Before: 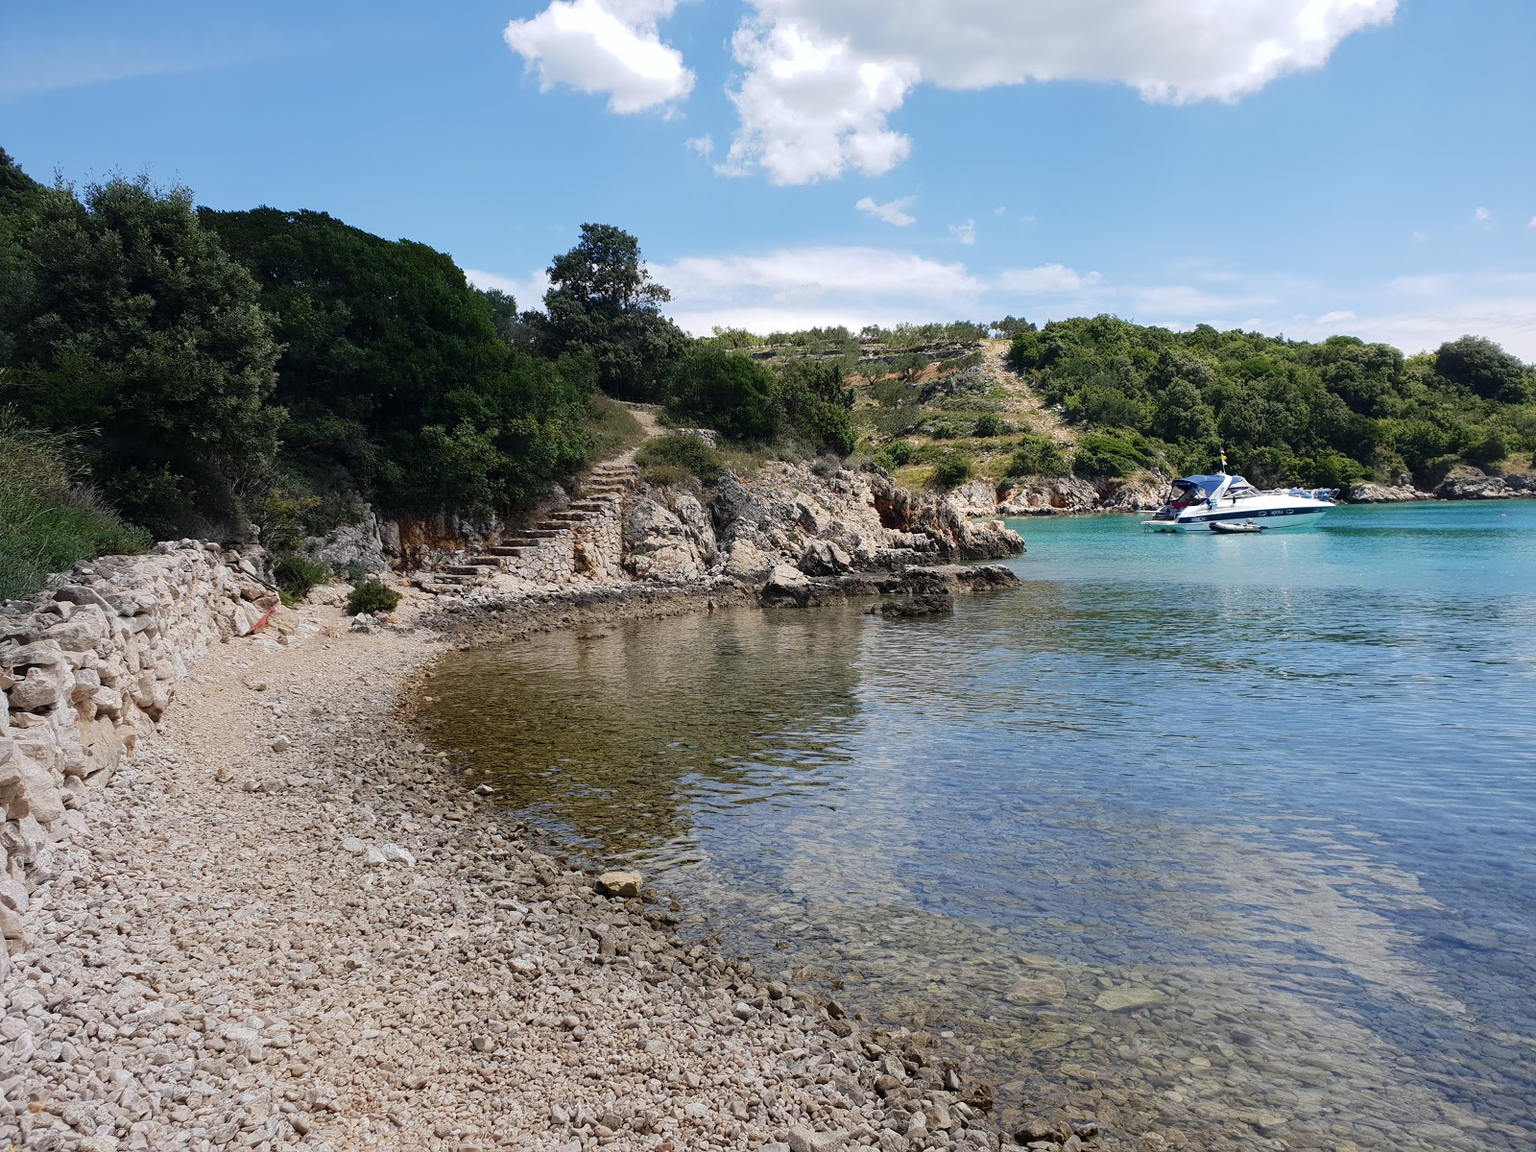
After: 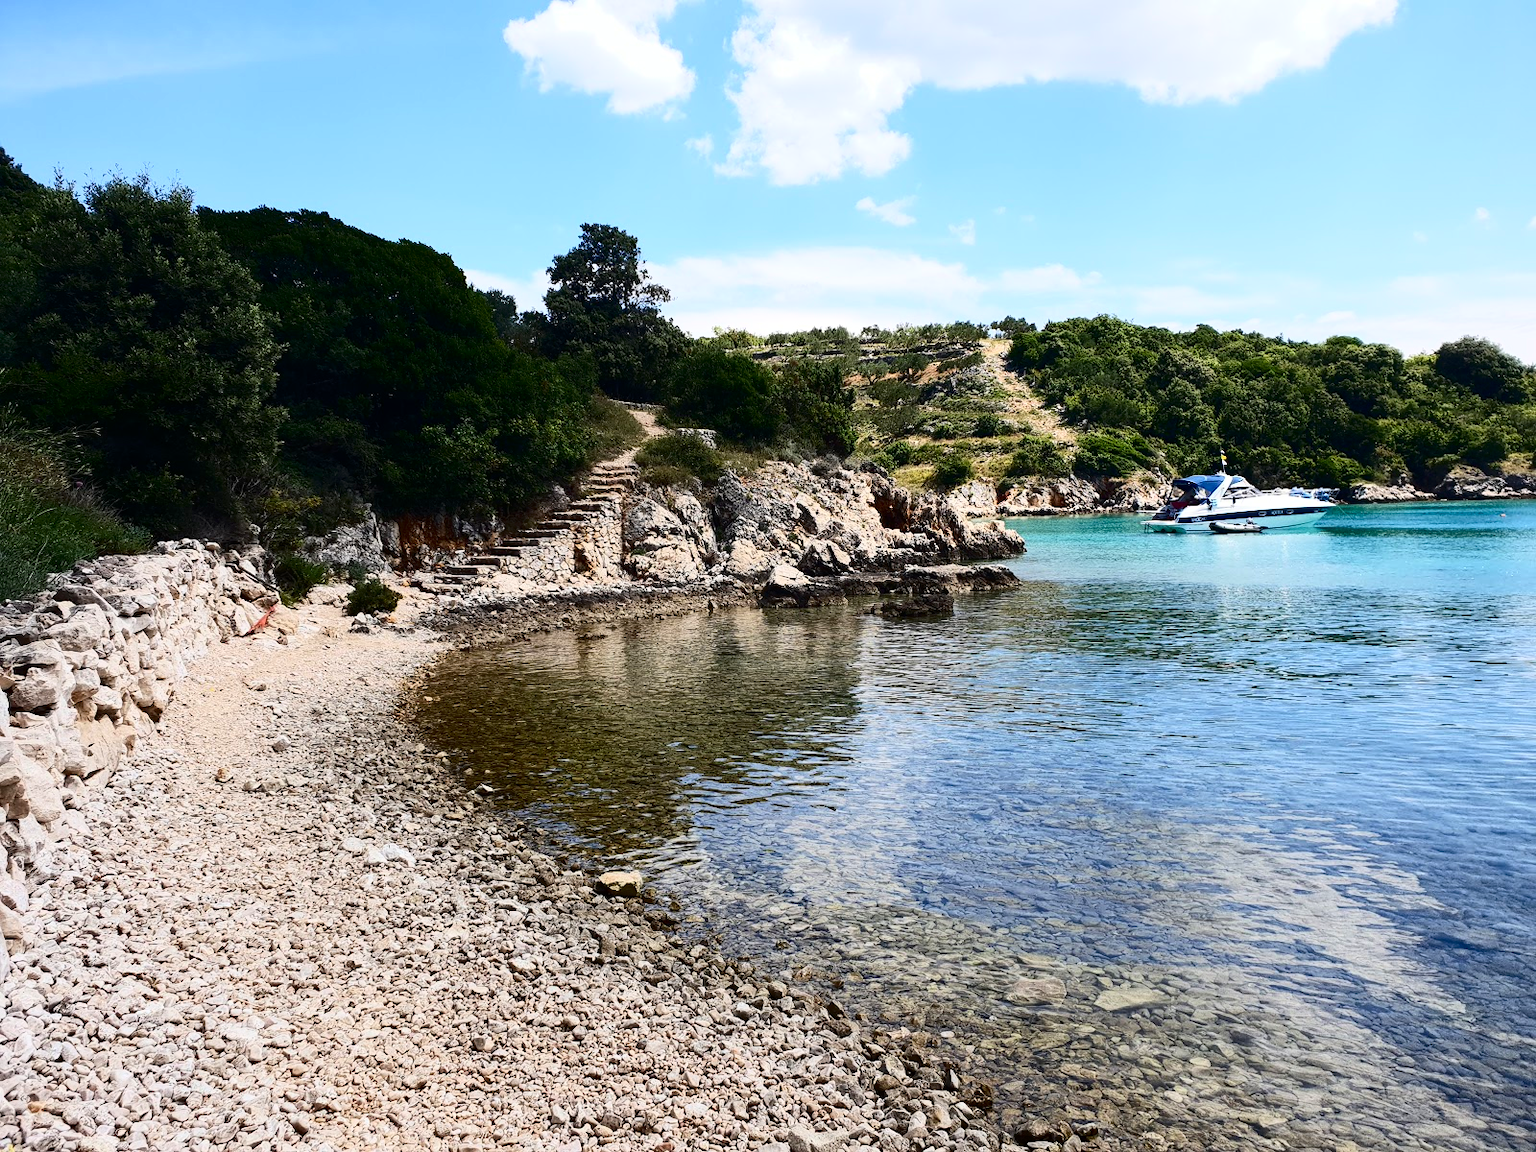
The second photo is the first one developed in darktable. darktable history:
contrast brightness saturation: contrast 0.4, brightness 0.05, saturation 0.25
exposure: exposure 0.014 EV, compensate highlight preservation false
